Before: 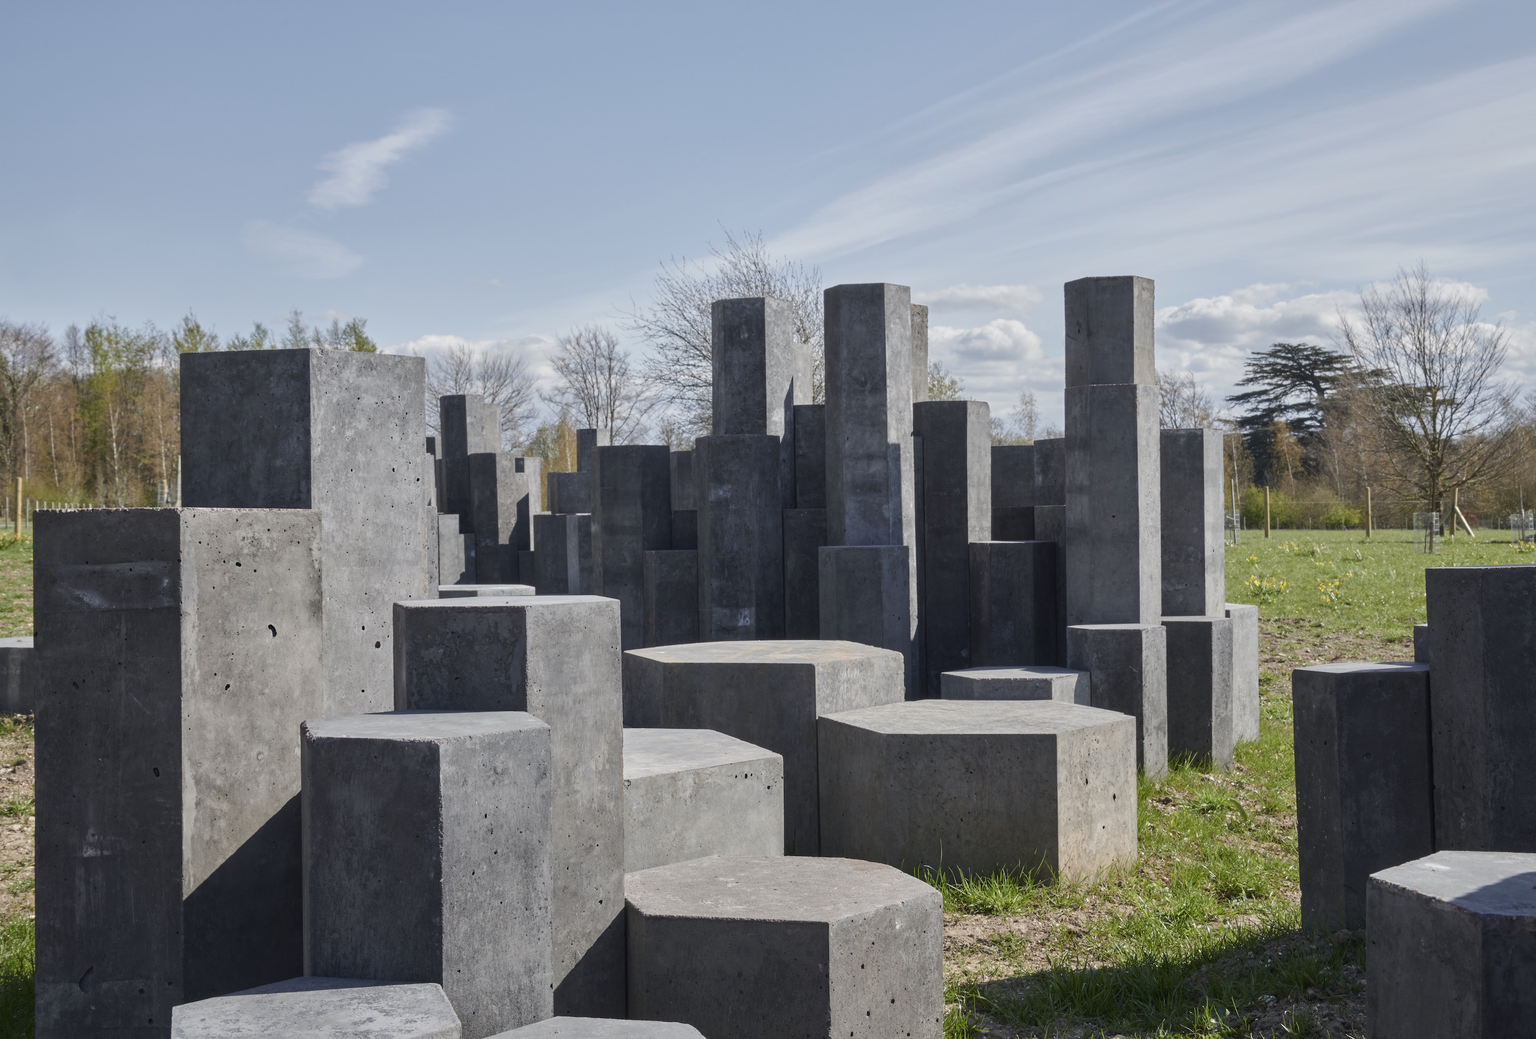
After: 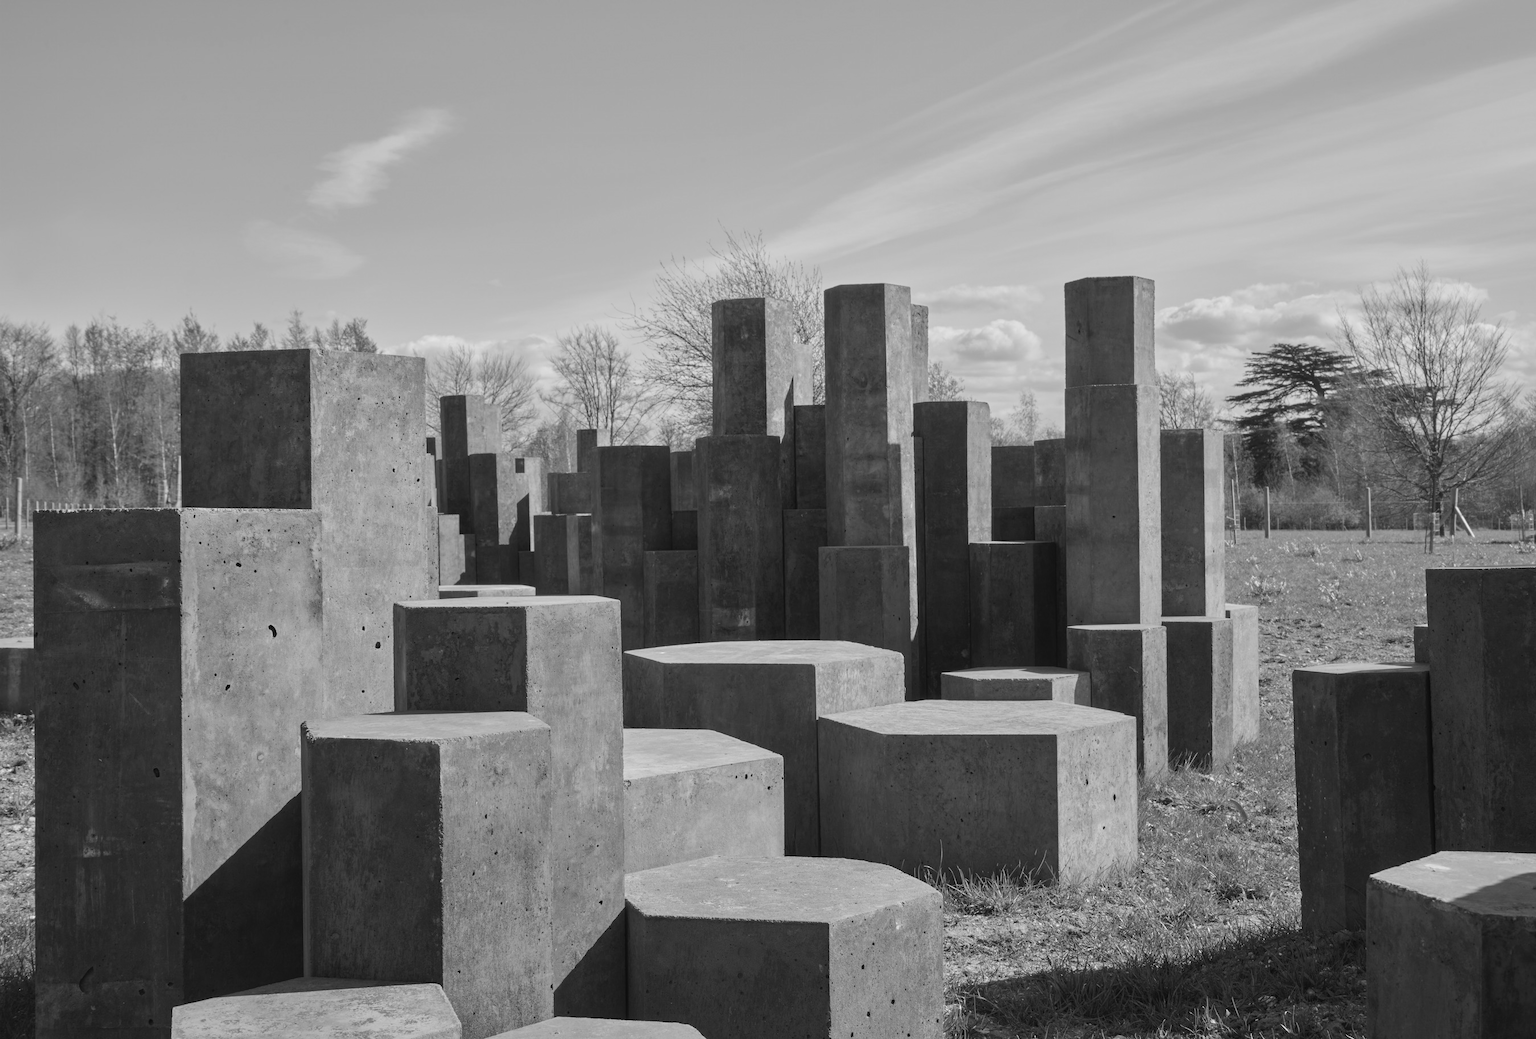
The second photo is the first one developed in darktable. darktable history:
contrast brightness saturation: contrast -0.05, saturation -0.41
monochrome: a 0, b 0, size 0.5, highlights 0.57
tone equalizer: on, module defaults
